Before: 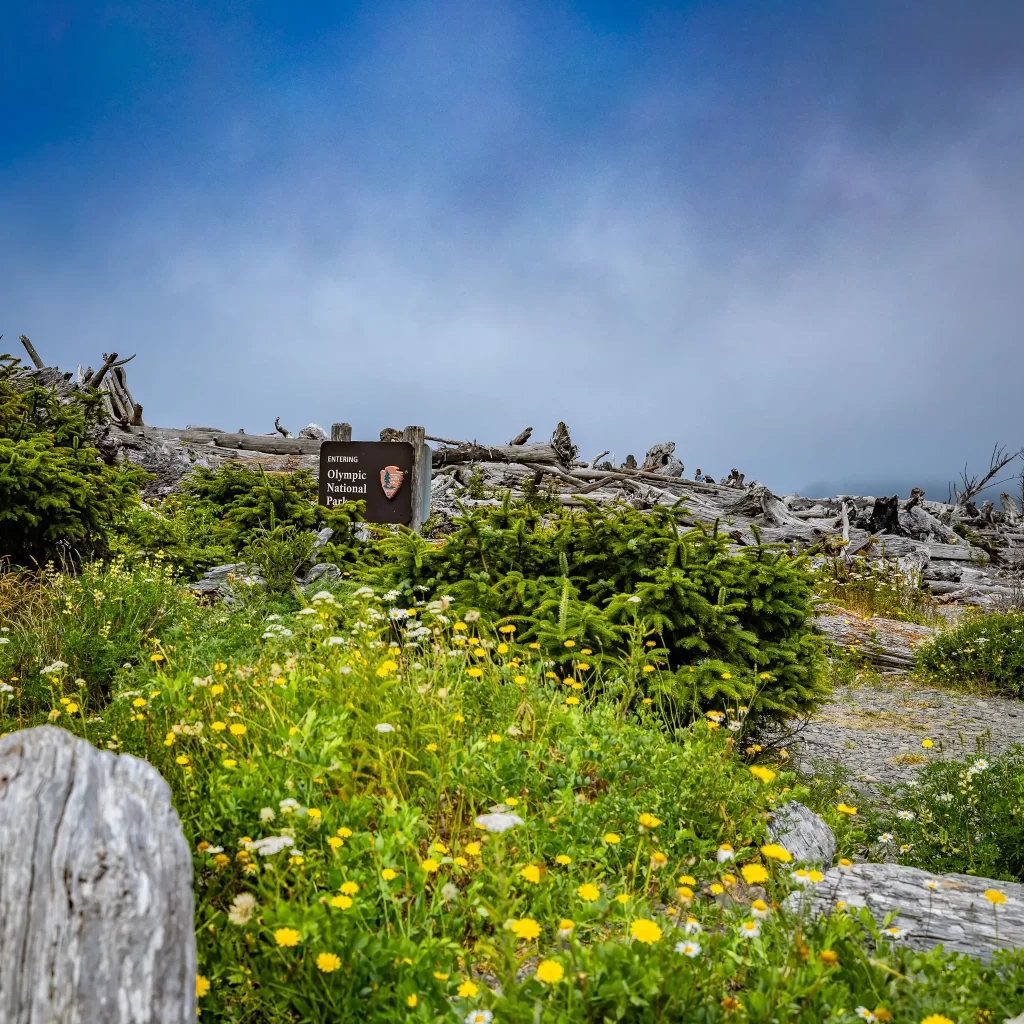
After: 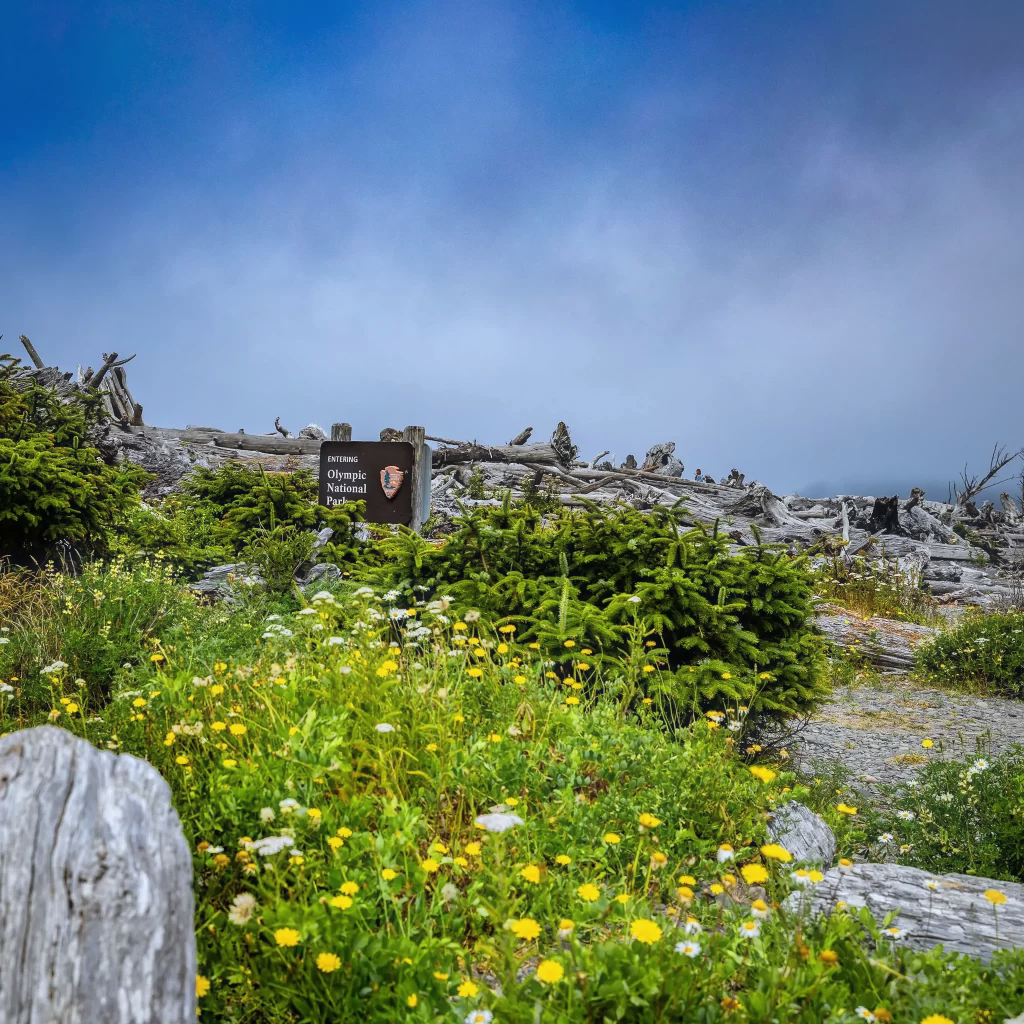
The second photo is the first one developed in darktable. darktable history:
white balance: red 0.974, blue 1.044
haze removal: strength -0.05
